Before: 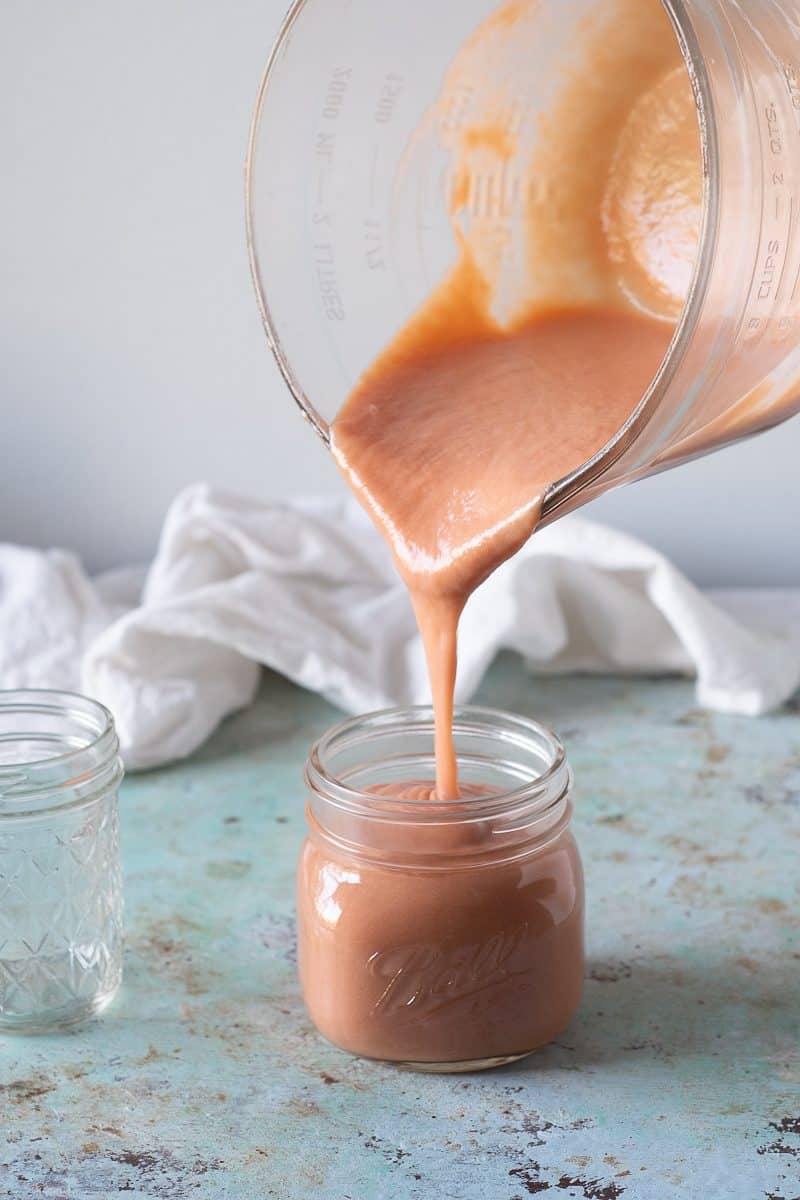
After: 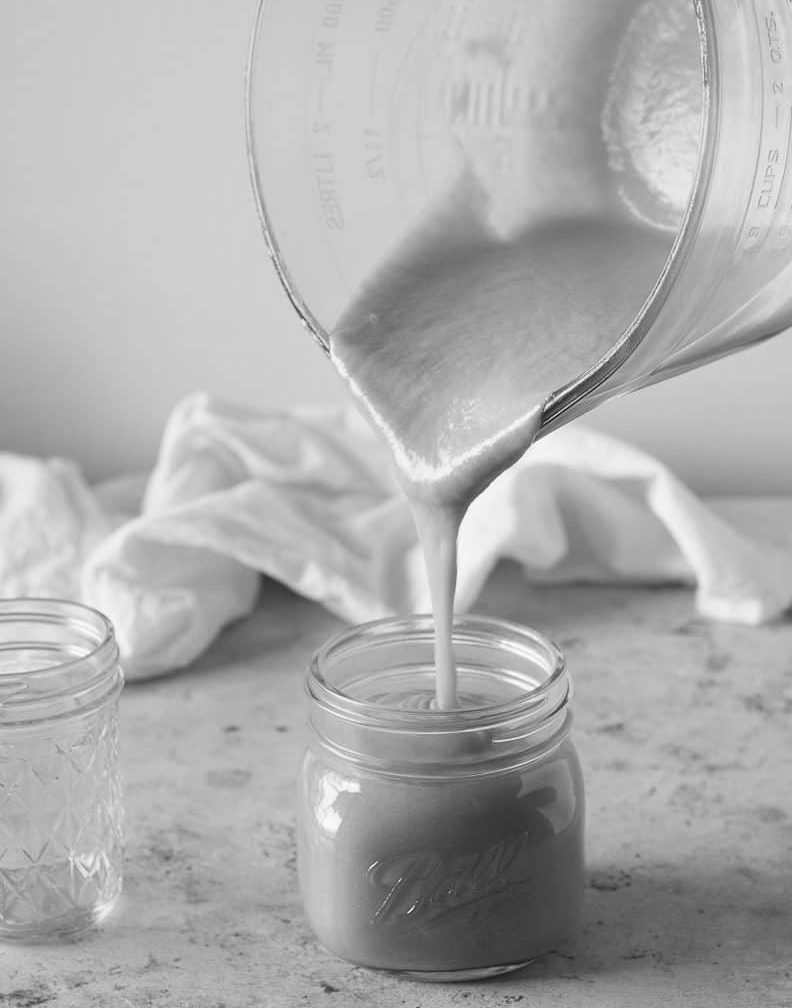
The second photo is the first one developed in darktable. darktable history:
crop: top 7.625%, bottom 8.027%
color balance rgb: perceptual saturation grading › global saturation 20%, global vibrance 20%
monochrome: a 32, b 64, size 2.3
